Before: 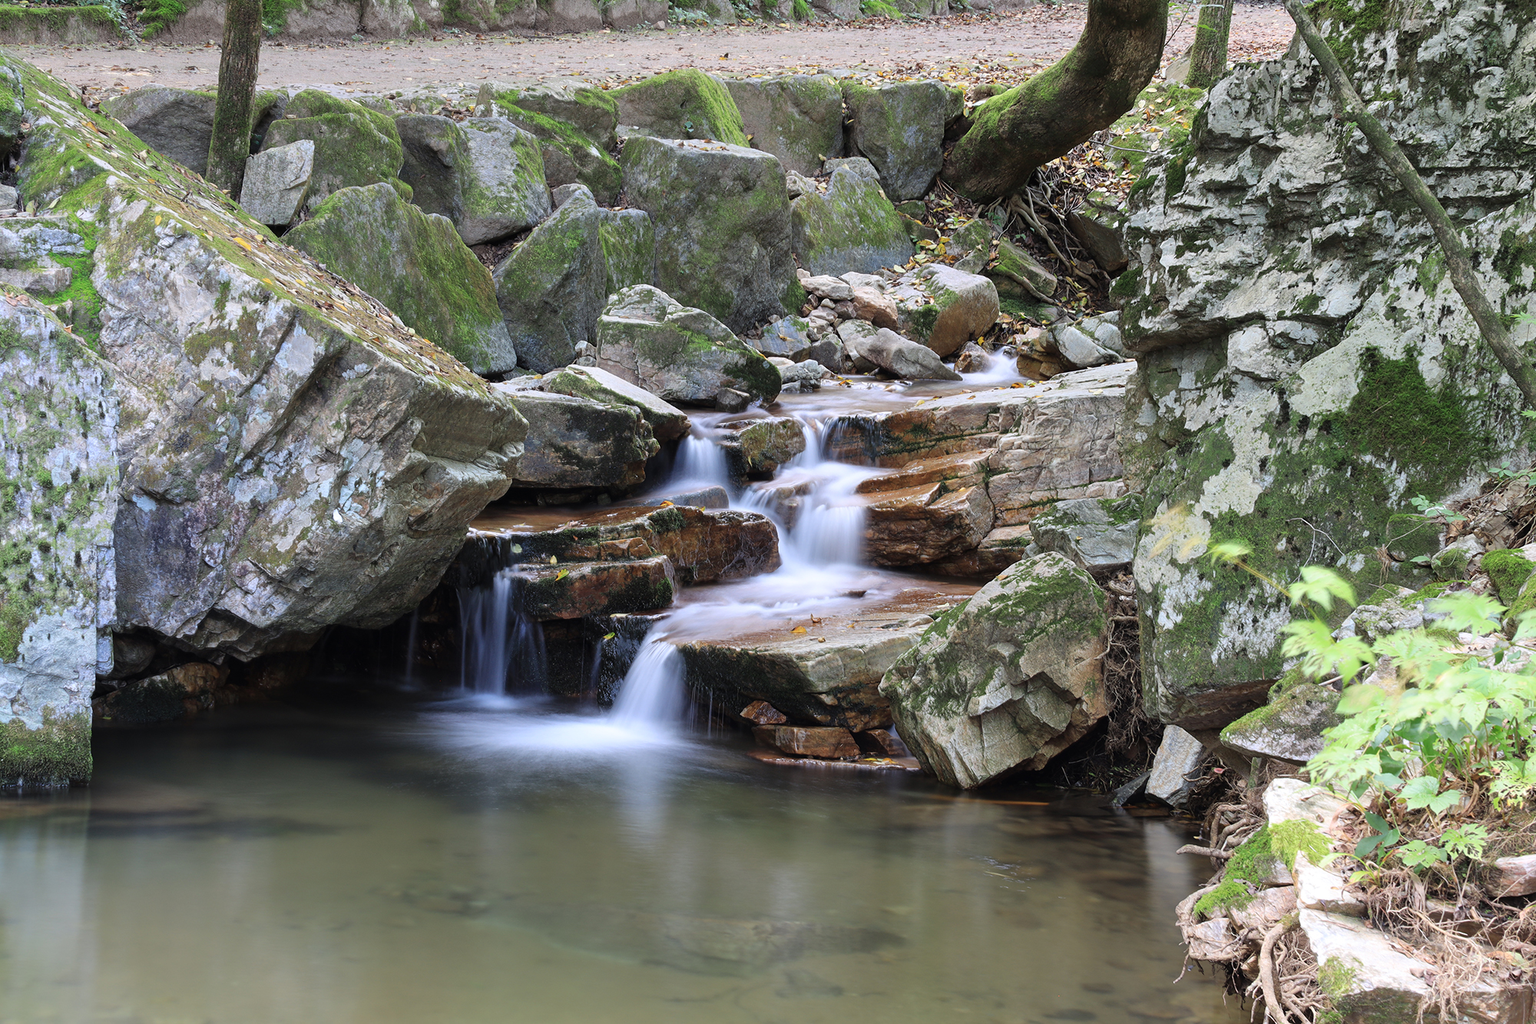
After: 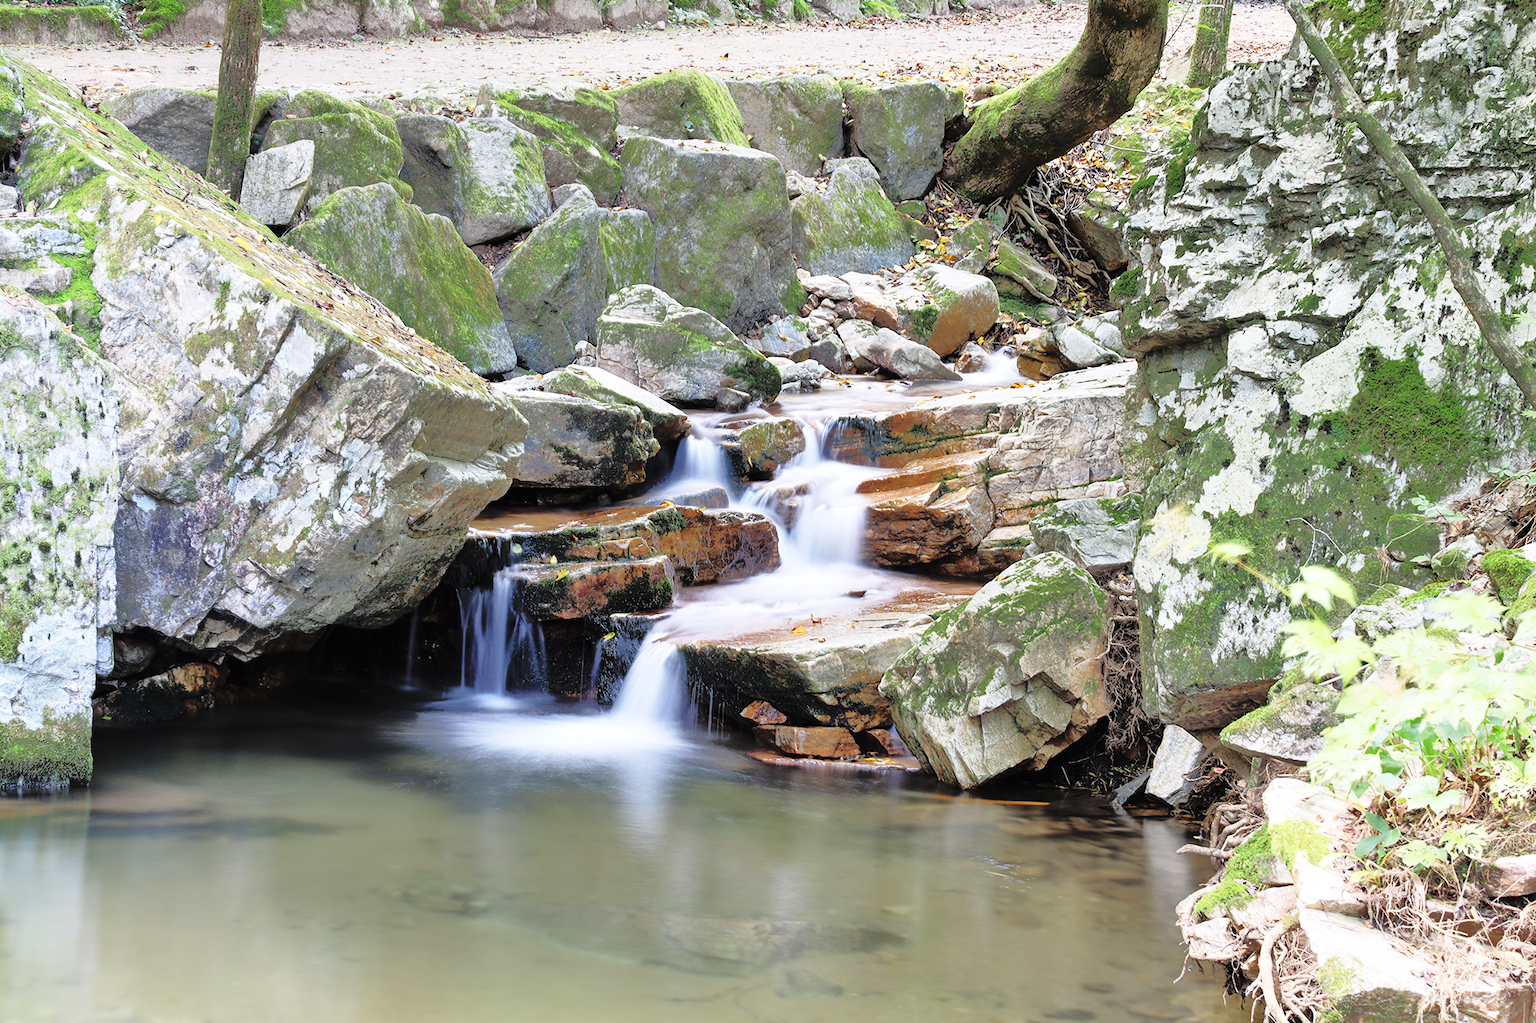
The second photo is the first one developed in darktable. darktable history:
base curve: curves: ch0 [(0, 0) (0.028, 0.03) (0.121, 0.232) (0.46, 0.748) (0.859, 0.968) (1, 1)], preserve colors none
tone equalizer: -8 EV -0.528 EV, -7 EV -0.319 EV, -6 EV -0.083 EV, -5 EV 0.413 EV, -4 EV 0.985 EV, -3 EV 0.791 EV, -2 EV -0.01 EV, -1 EV 0.14 EV, +0 EV -0.012 EV, smoothing 1
